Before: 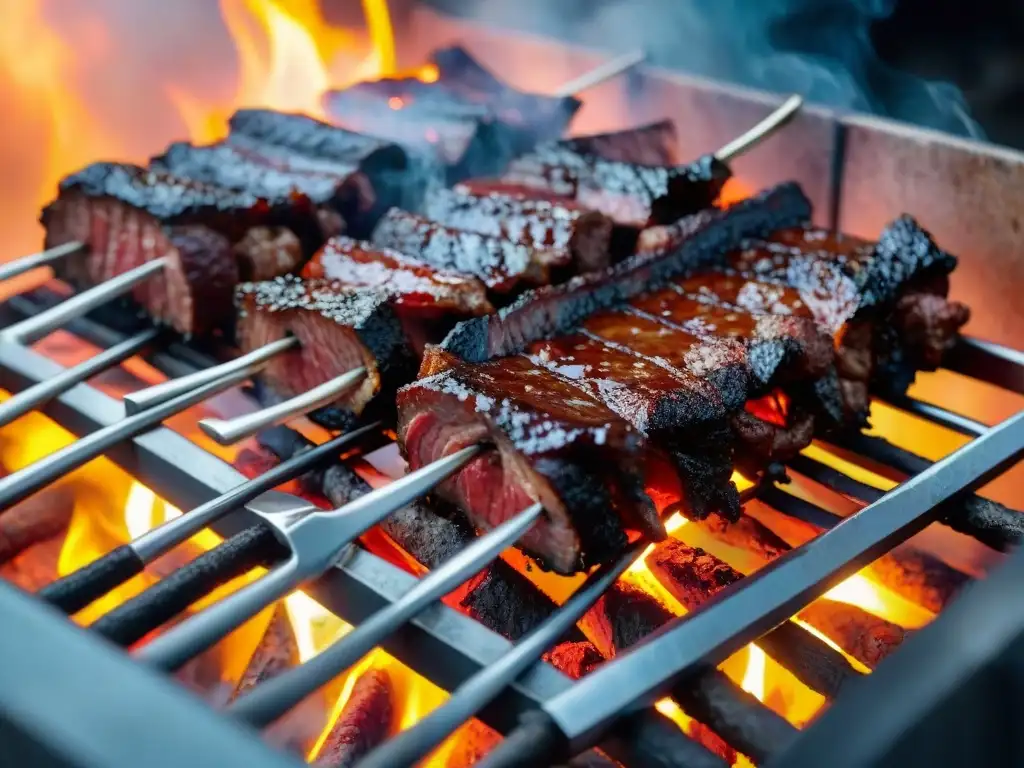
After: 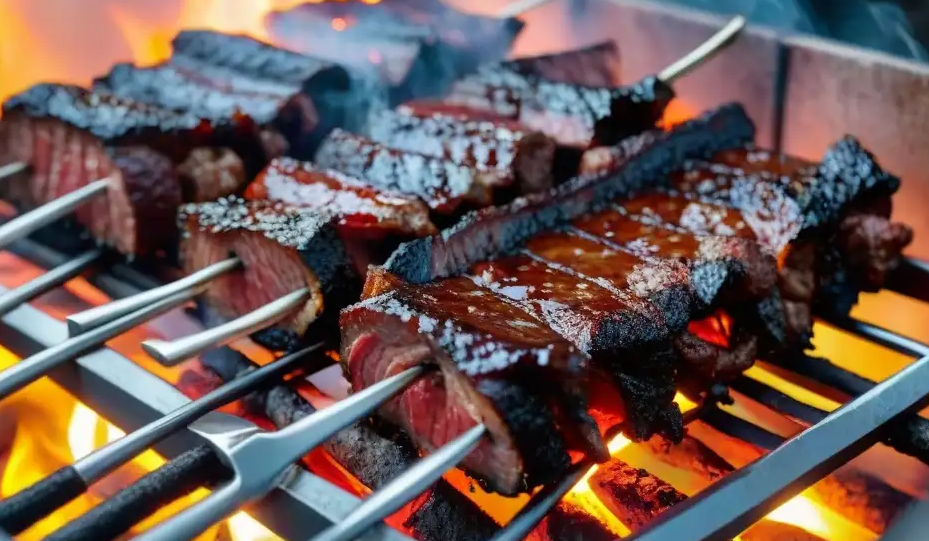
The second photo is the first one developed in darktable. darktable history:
crop: left 5.589%, top 10.393%, right 3.656%, bottom 19.057%
